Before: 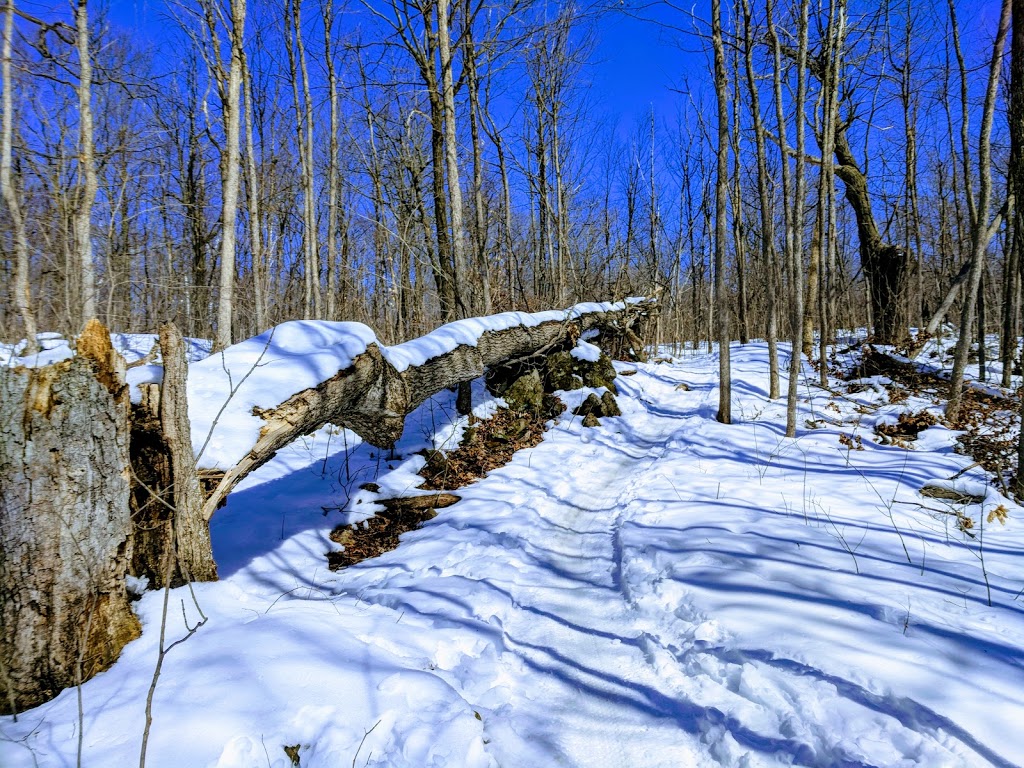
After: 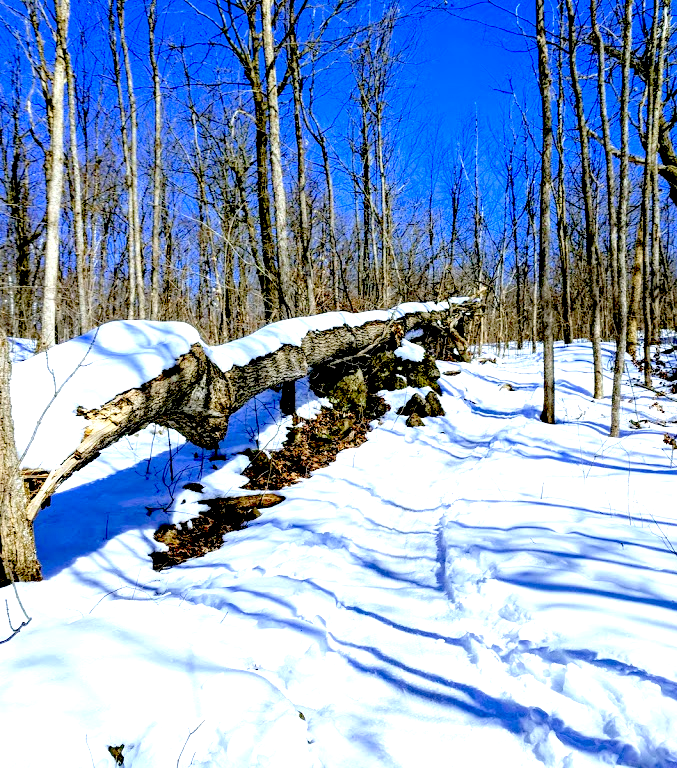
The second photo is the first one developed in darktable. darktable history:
crop: left 17.228%, right 16.603%
exposure: black level correction 0.035, exposure 0.904 EV, compensate exposure bias true, compensate highlight preservation false
contrast equalizer: y [[0.6 ×6], [0.55 ×6], [0 ×6], [0 ×6], [0 ×6]], mix -0.317
